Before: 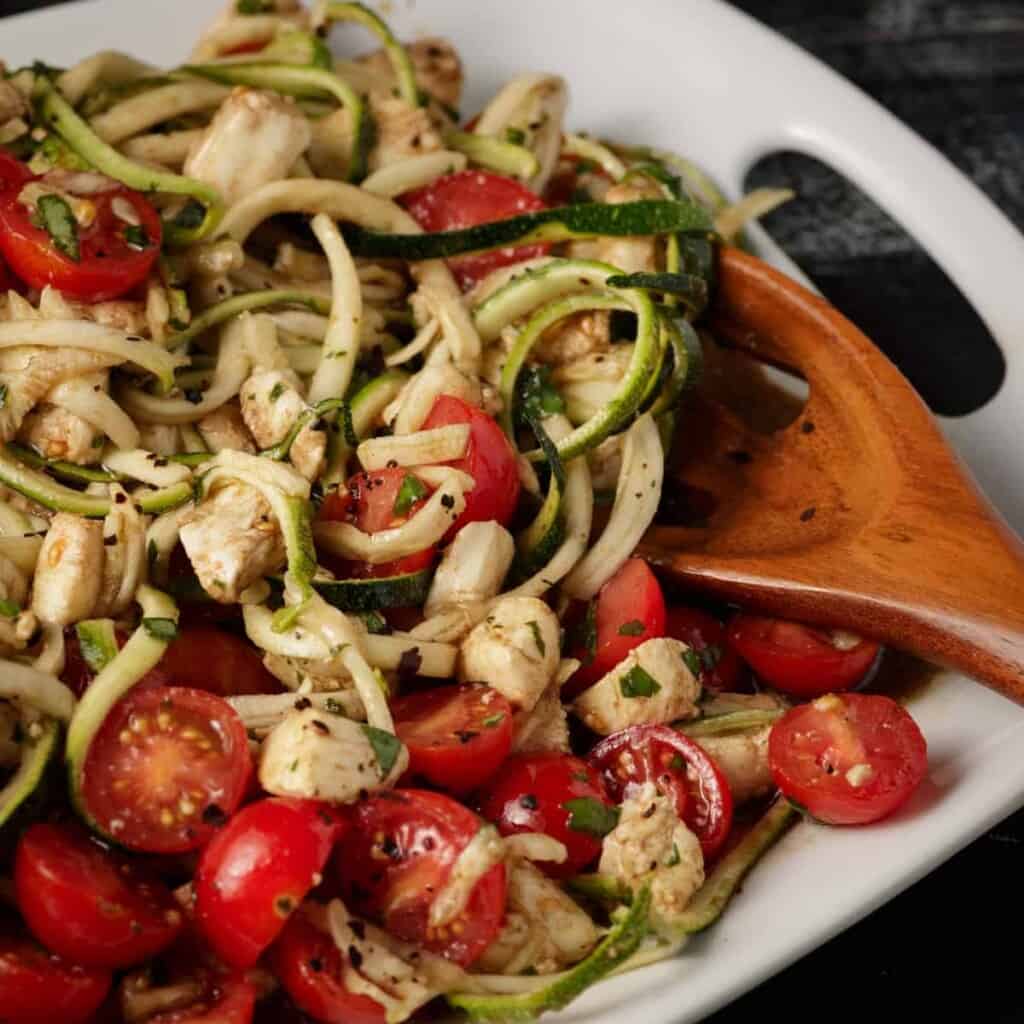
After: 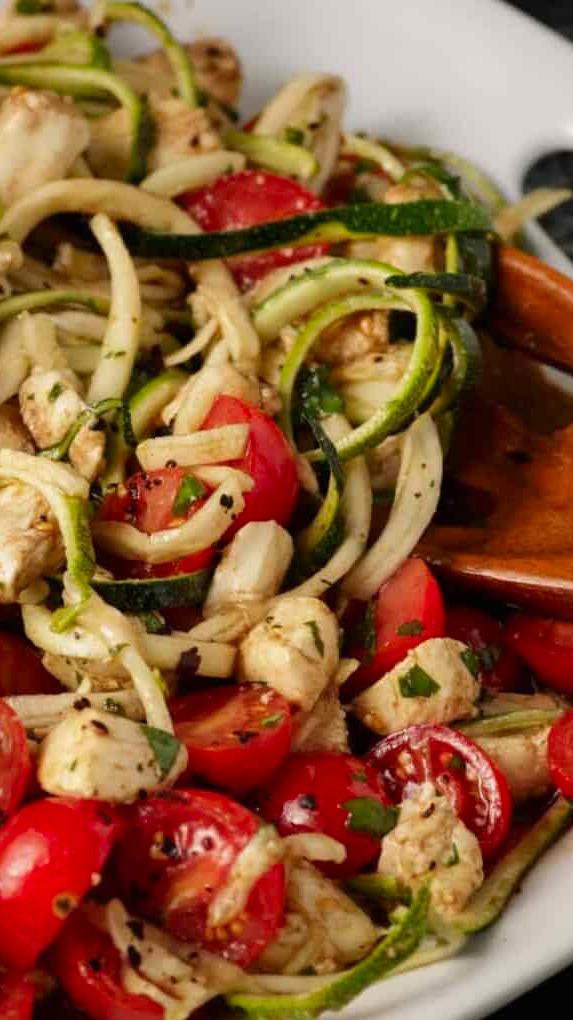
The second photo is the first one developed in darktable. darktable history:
crop: left 21.674%, right 22.086%
contrast brightness saturation: saturation 0.13
